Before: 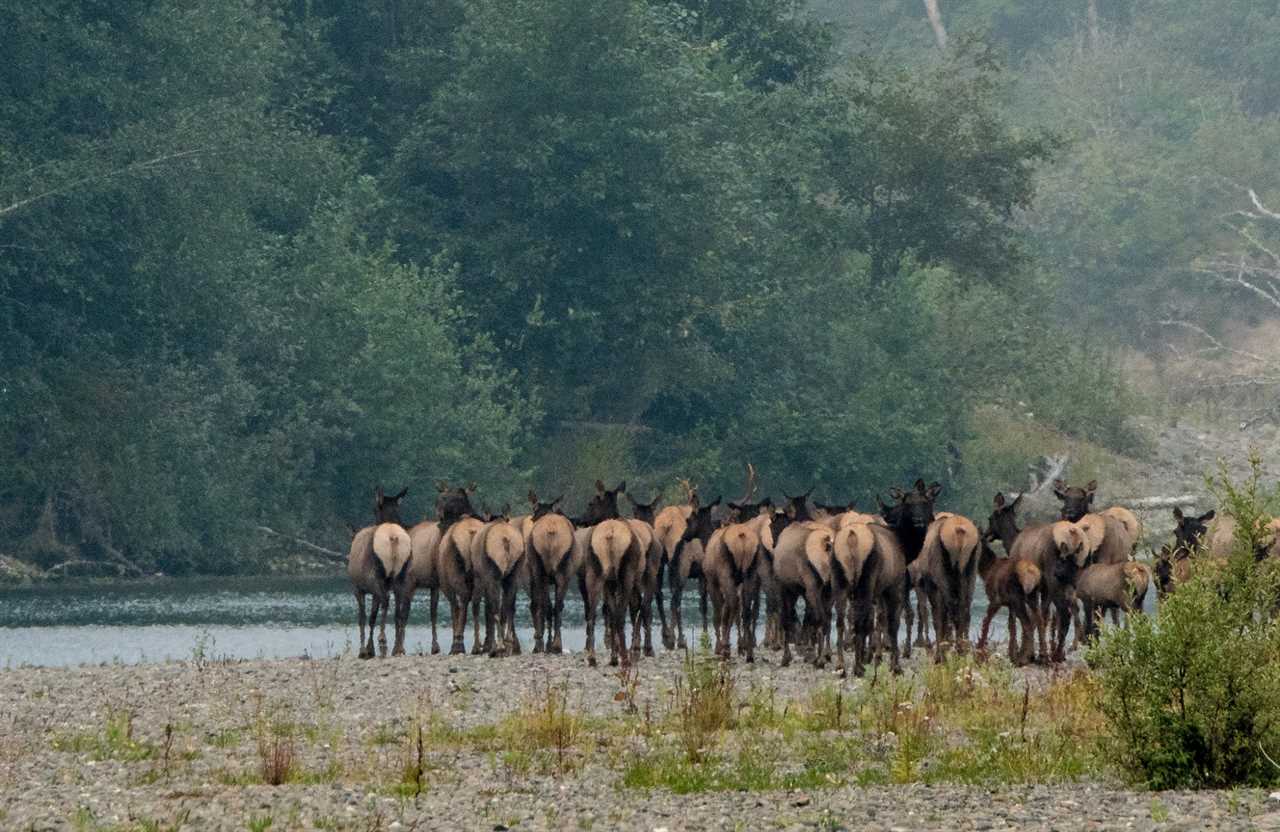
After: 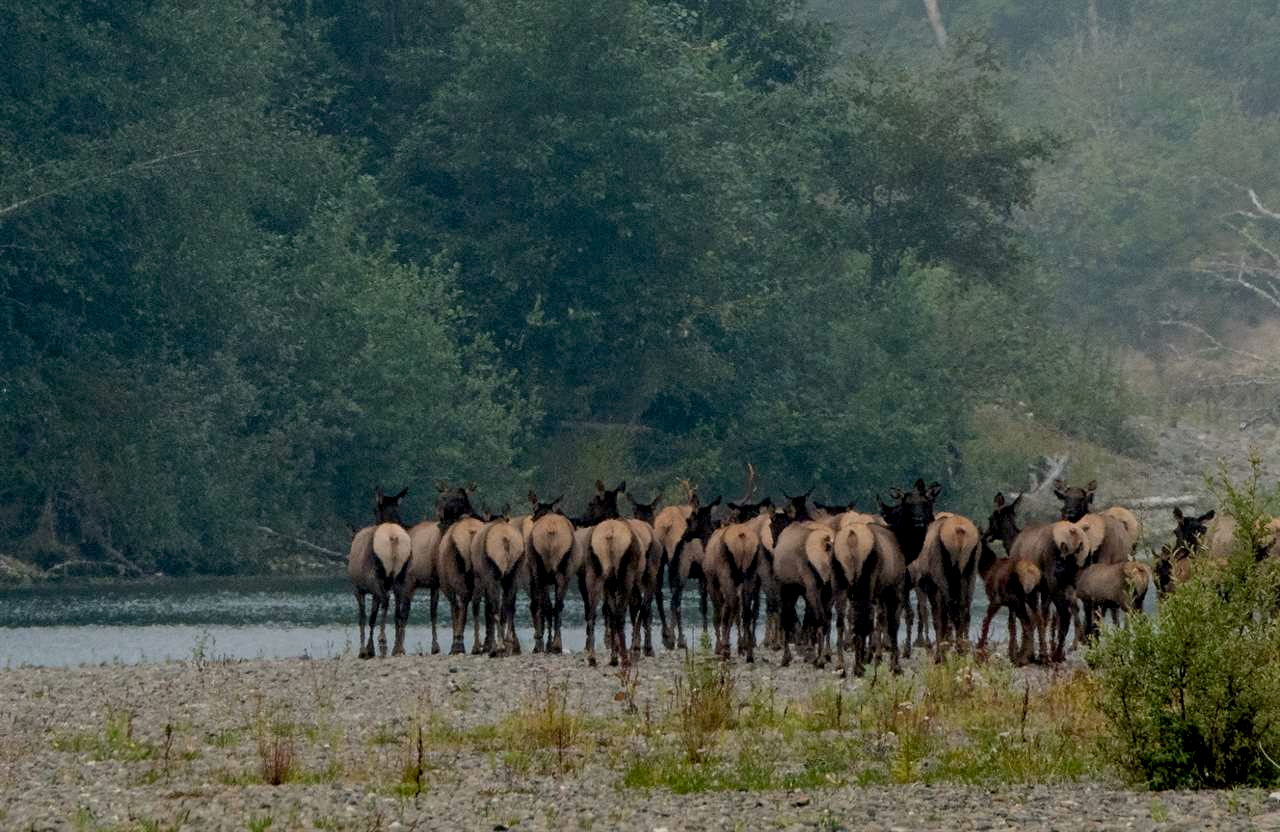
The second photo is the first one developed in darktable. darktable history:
exposure: black level correction 0.011, exposure -0.481 EV, compensate highlight preservation false
